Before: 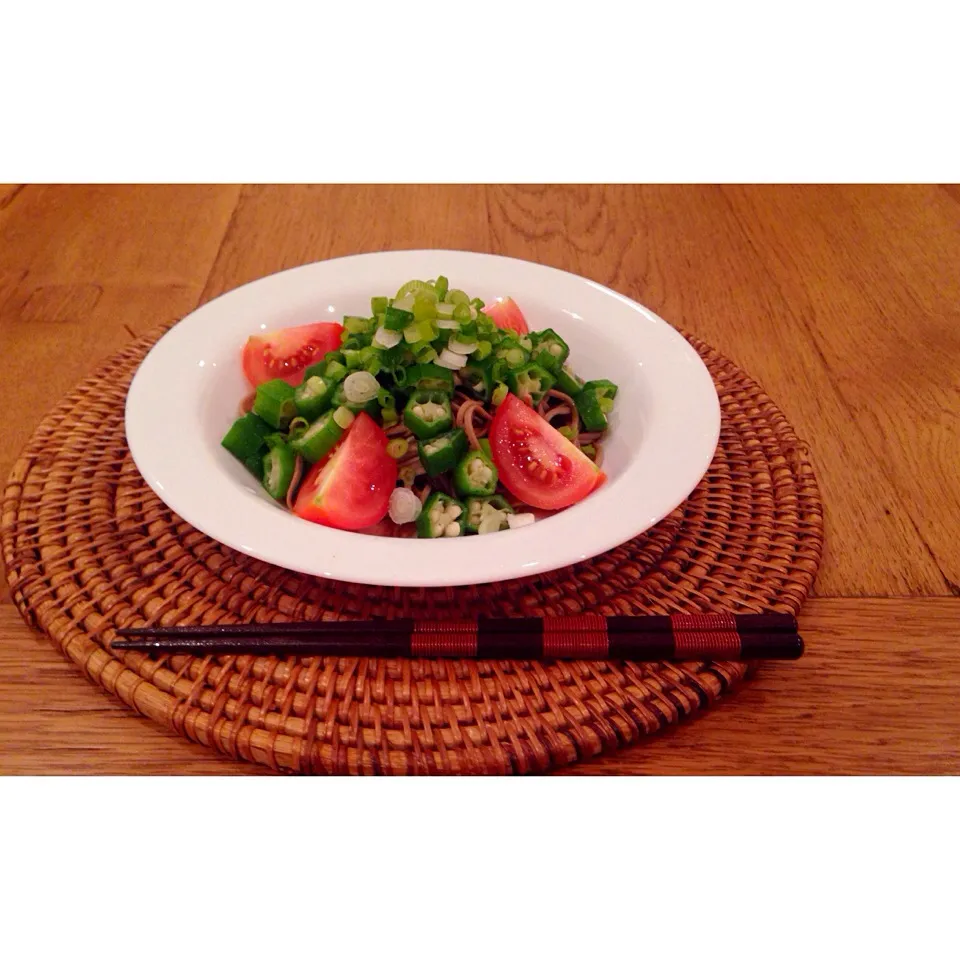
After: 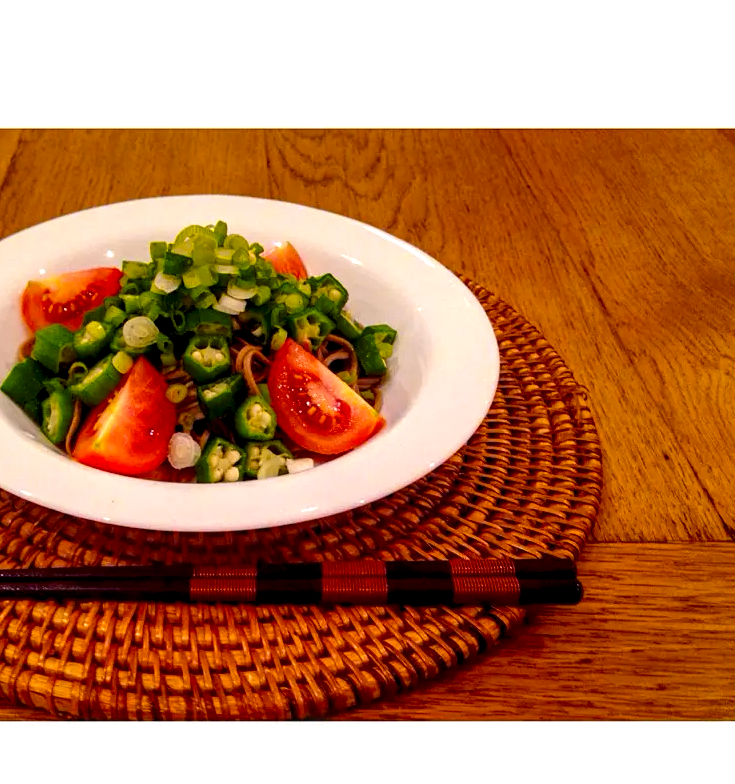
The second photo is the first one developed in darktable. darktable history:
crop: left 23.095%, top 5.827%, bottom 11.854%
color contrast: green-magenta contrast 1.12, blue-yellow contrast 1.95, unbound 0
local contrast: highlights 65%, shadows 54%, detail 169%, midtone range 0.514
